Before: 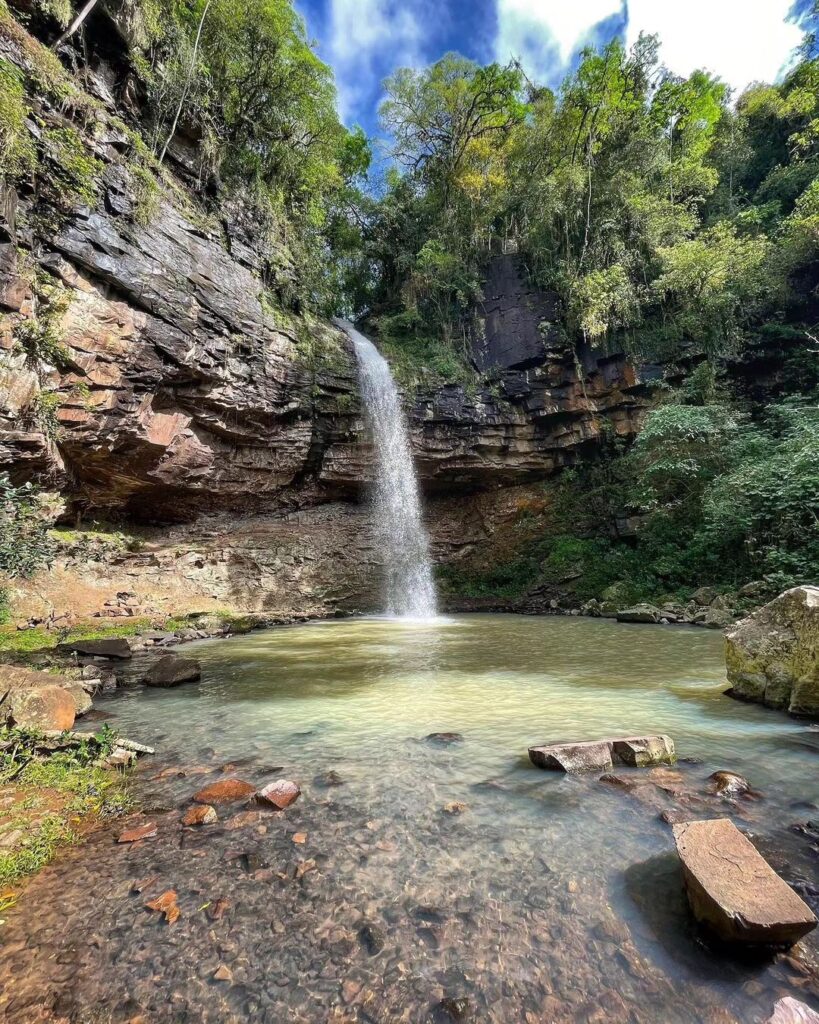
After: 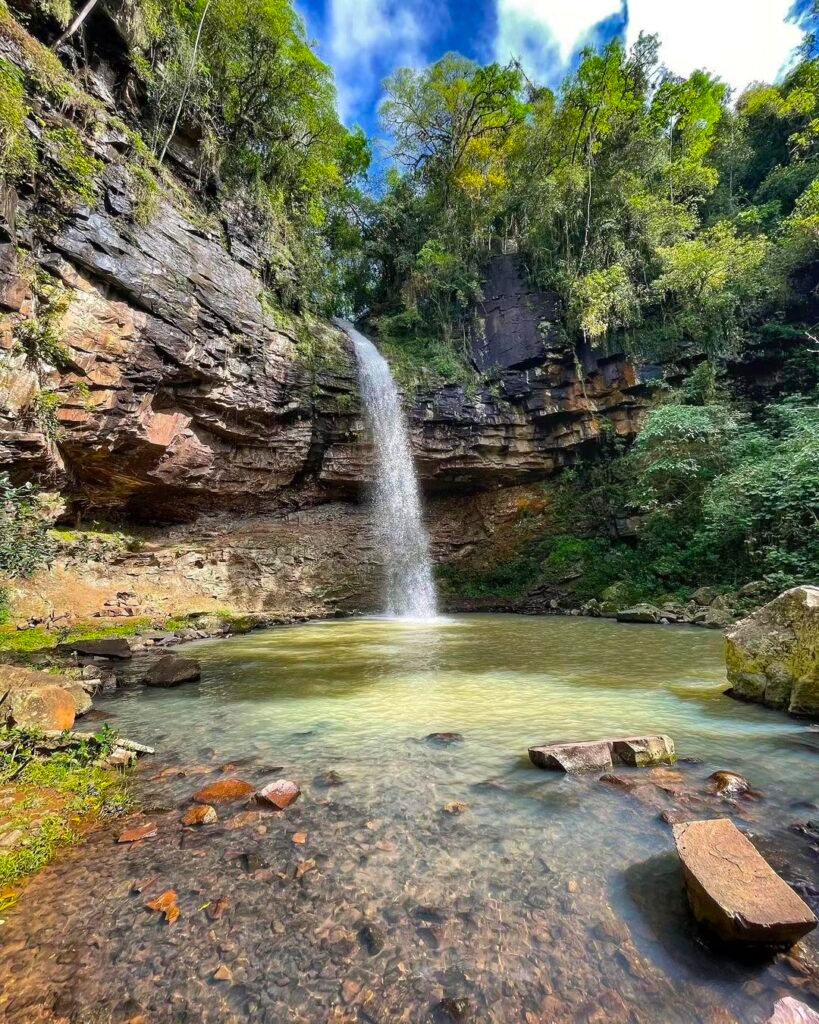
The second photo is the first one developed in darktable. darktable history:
color balance rgb: perceptual saturation grading › global saturation 25%, global vibrance 20%
shadows and highlights: soften with gaussian
